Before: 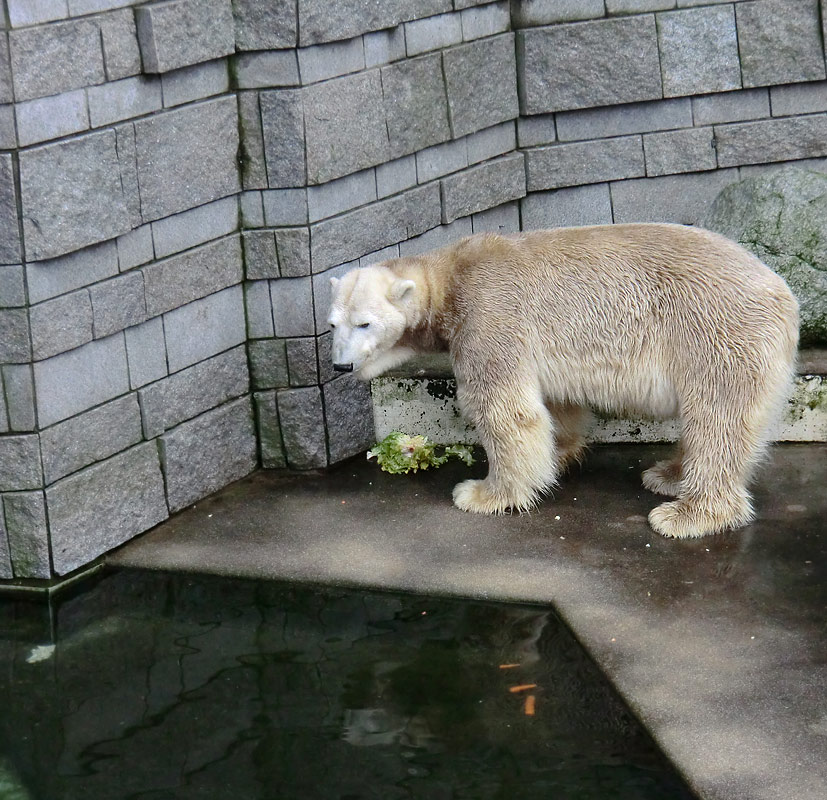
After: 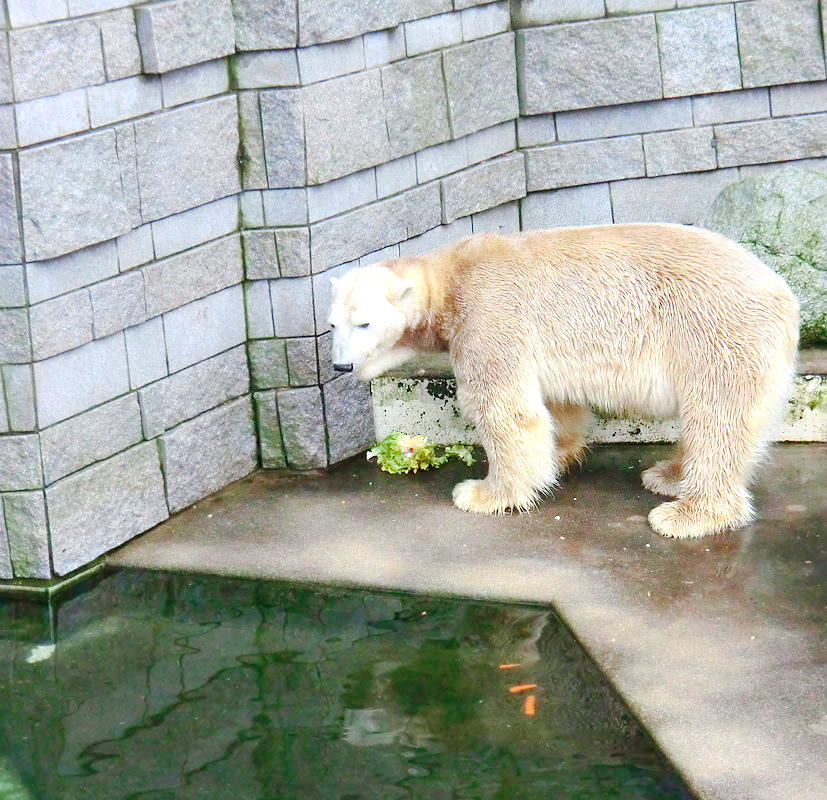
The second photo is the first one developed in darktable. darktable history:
levels: white 99.97%, levels [0.008, 0.318, 0.836]
